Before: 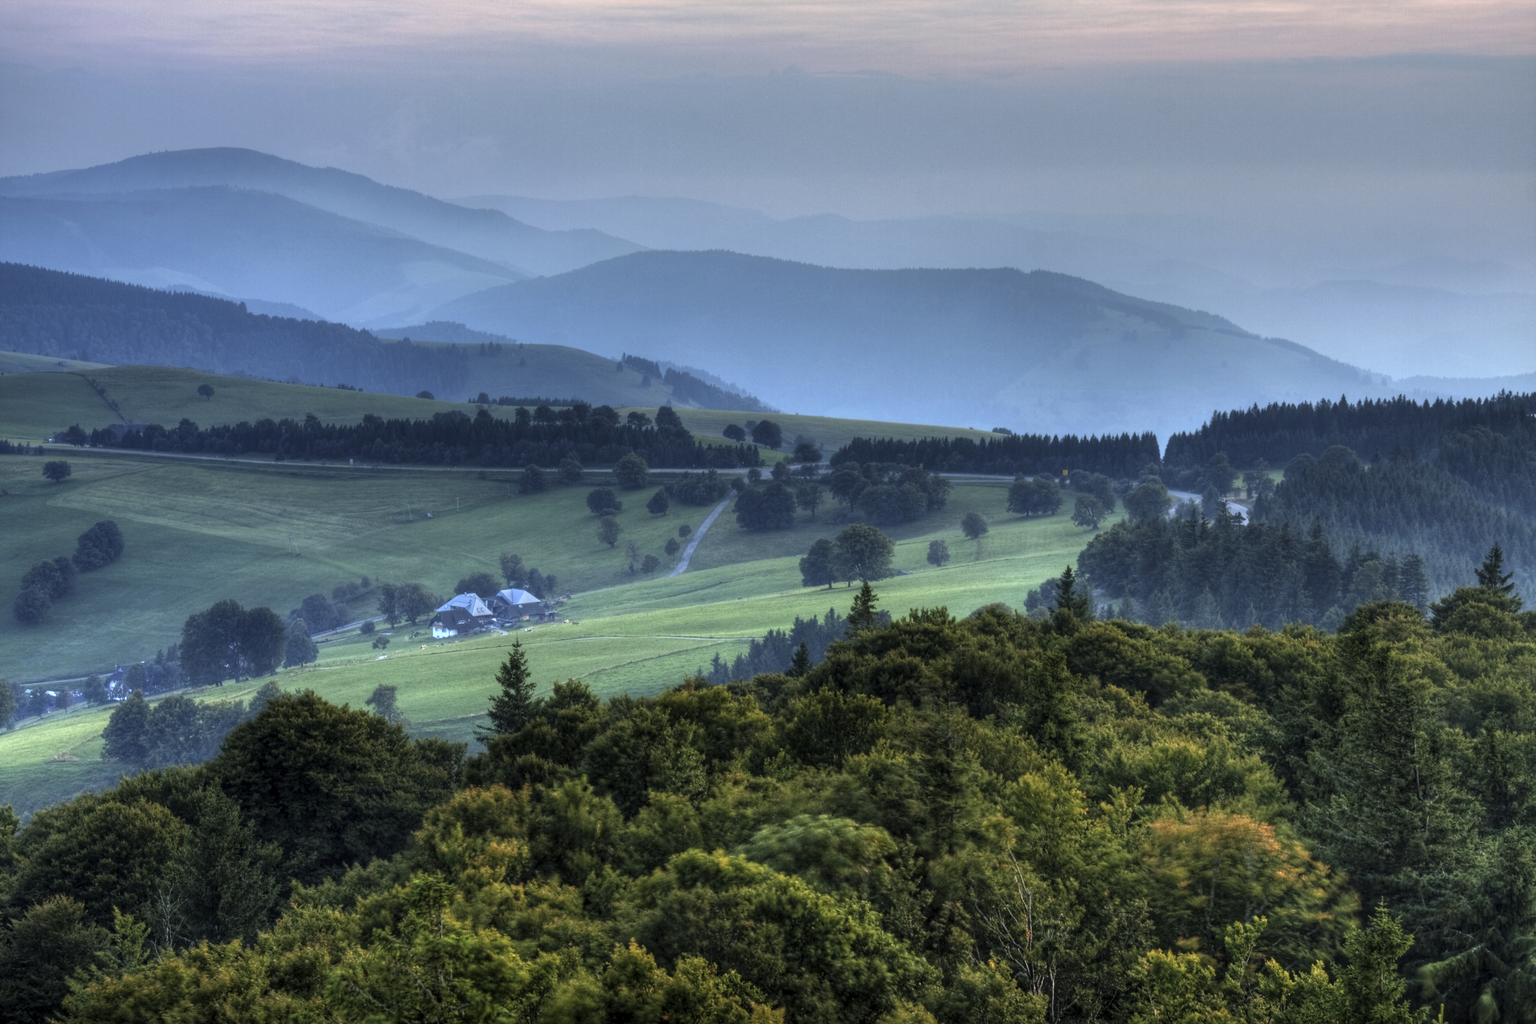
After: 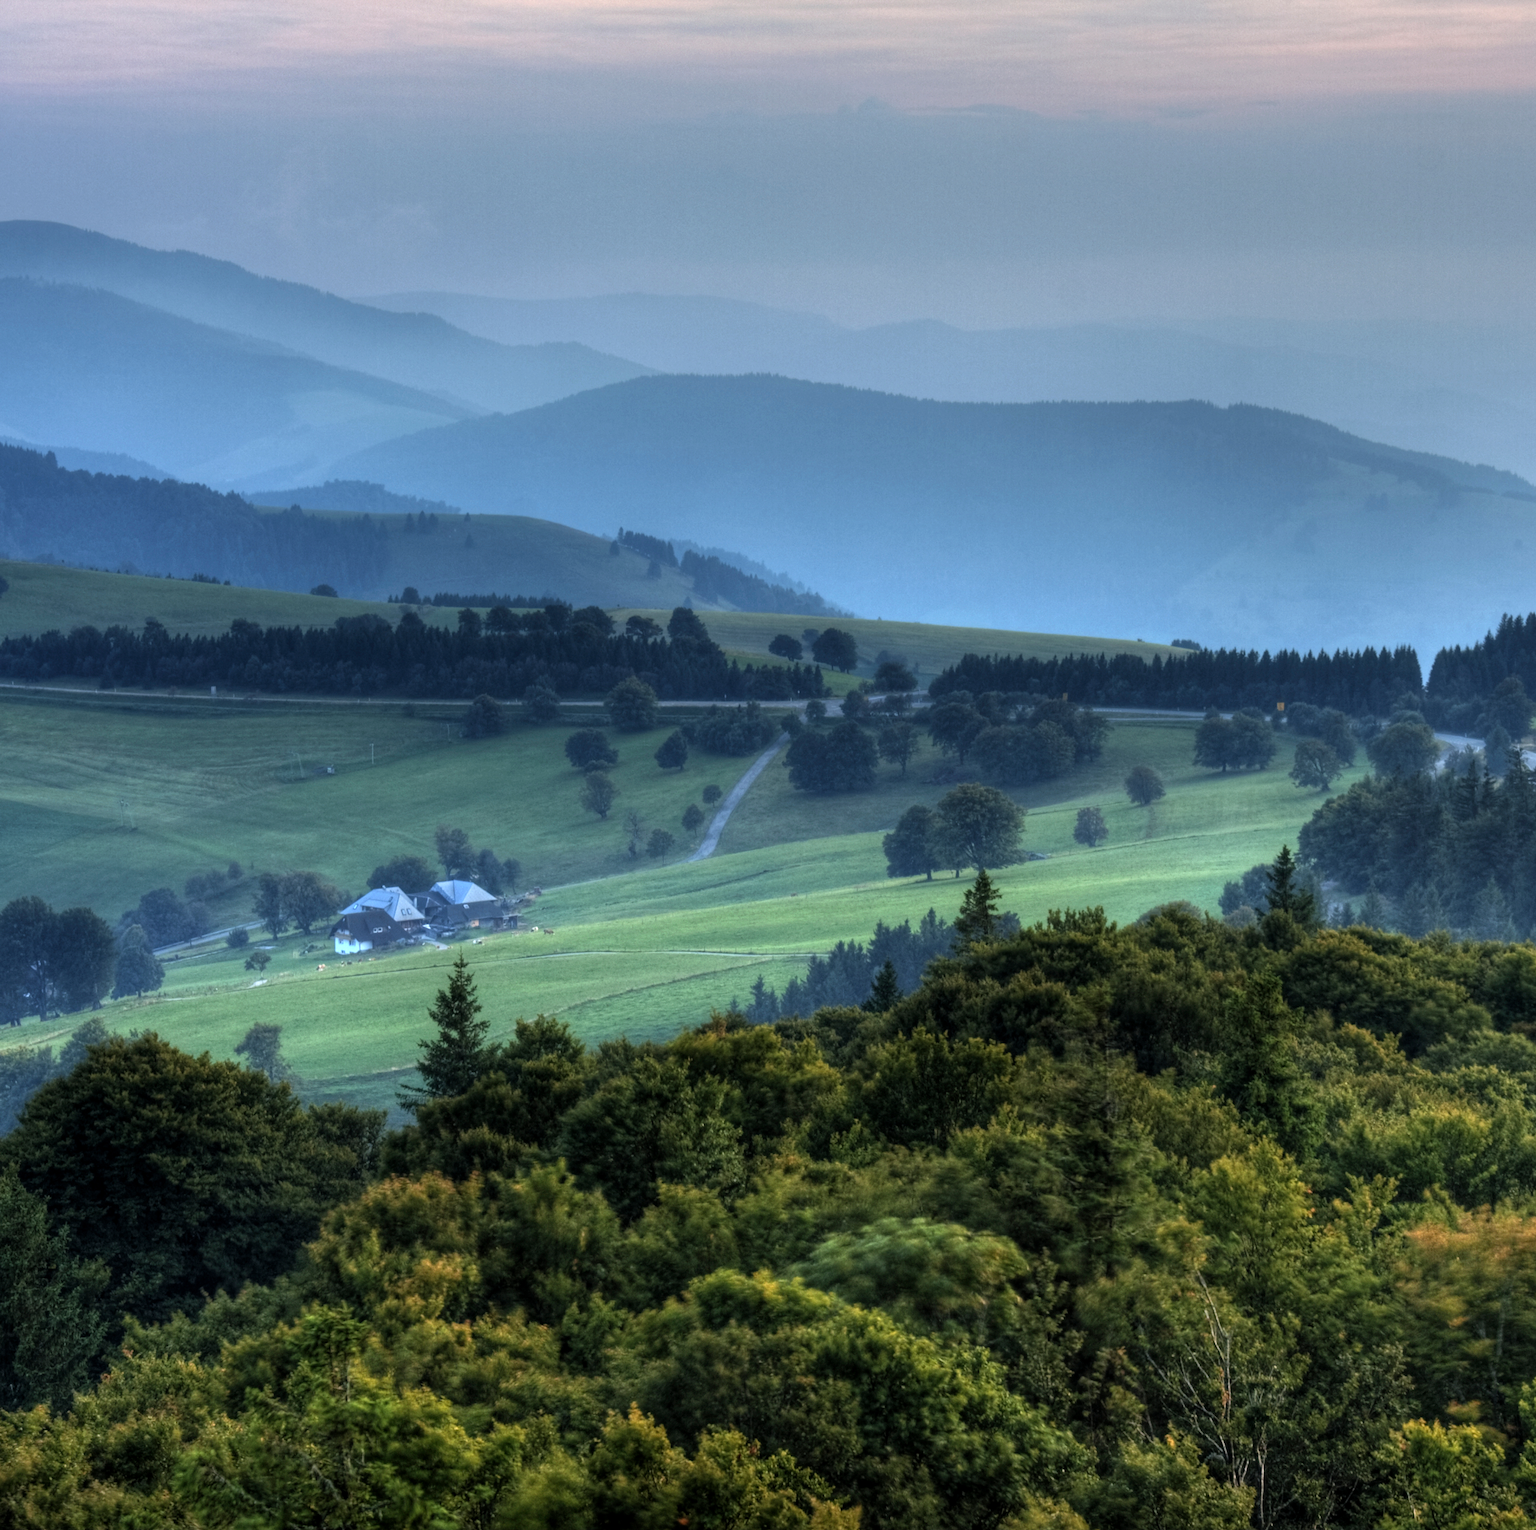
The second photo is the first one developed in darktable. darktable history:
color balance rgb: shadows lift › hue 84.48°, perceptual saturation grading › global saturation 0.103%
crop and rotate: left 13.593%, right 19.487%
